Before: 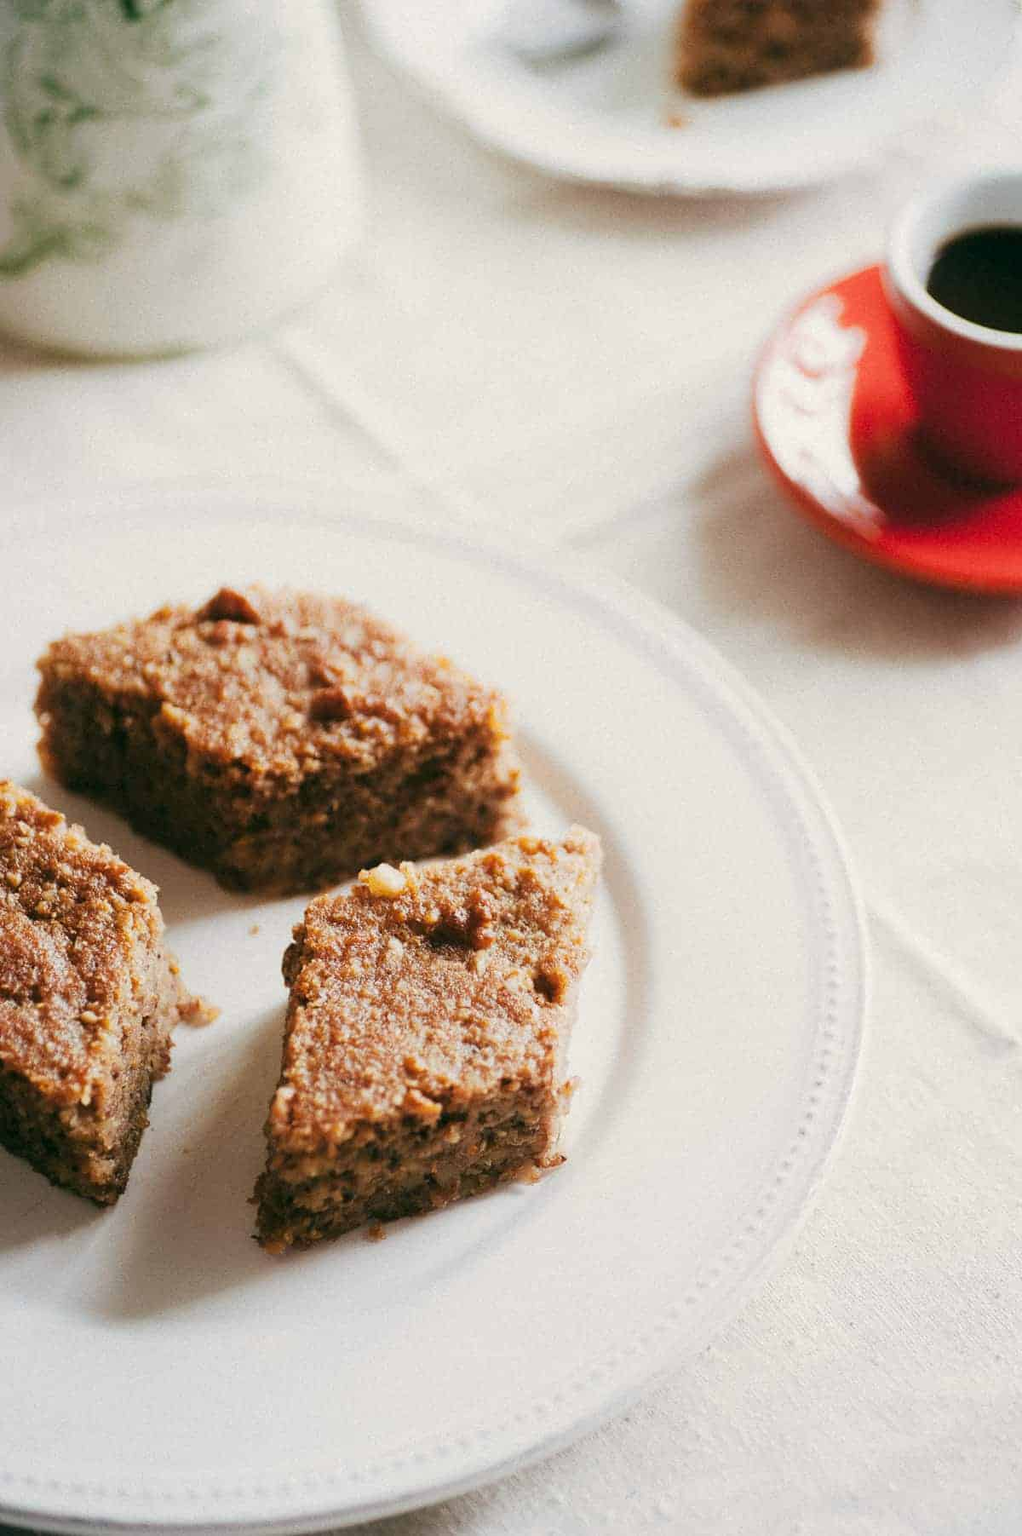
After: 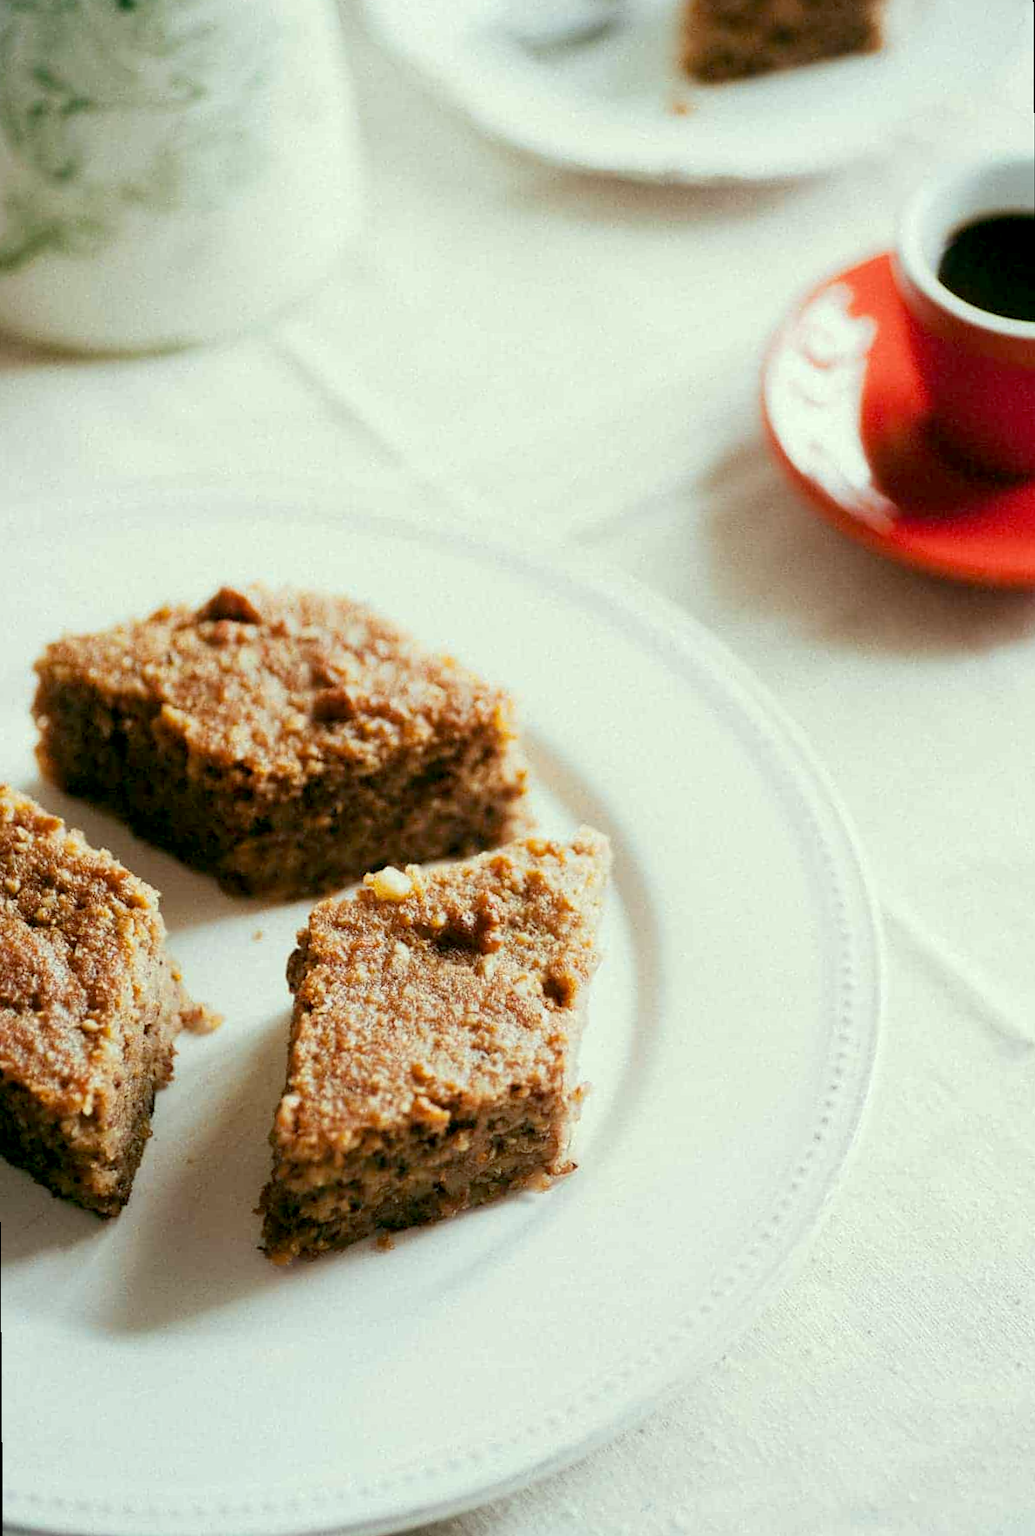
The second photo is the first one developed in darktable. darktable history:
color correction: highlights a* -8, highlights b* 3.1
exposure: black level correction 0.007, exposure 0.093 EV, compensate highlight preservation false
rotate and perspective: rotation -0.45°, automatic cropping original format, crop left 0.008, crop right 0.992, crop top 0.012, crop bottom 0.988
